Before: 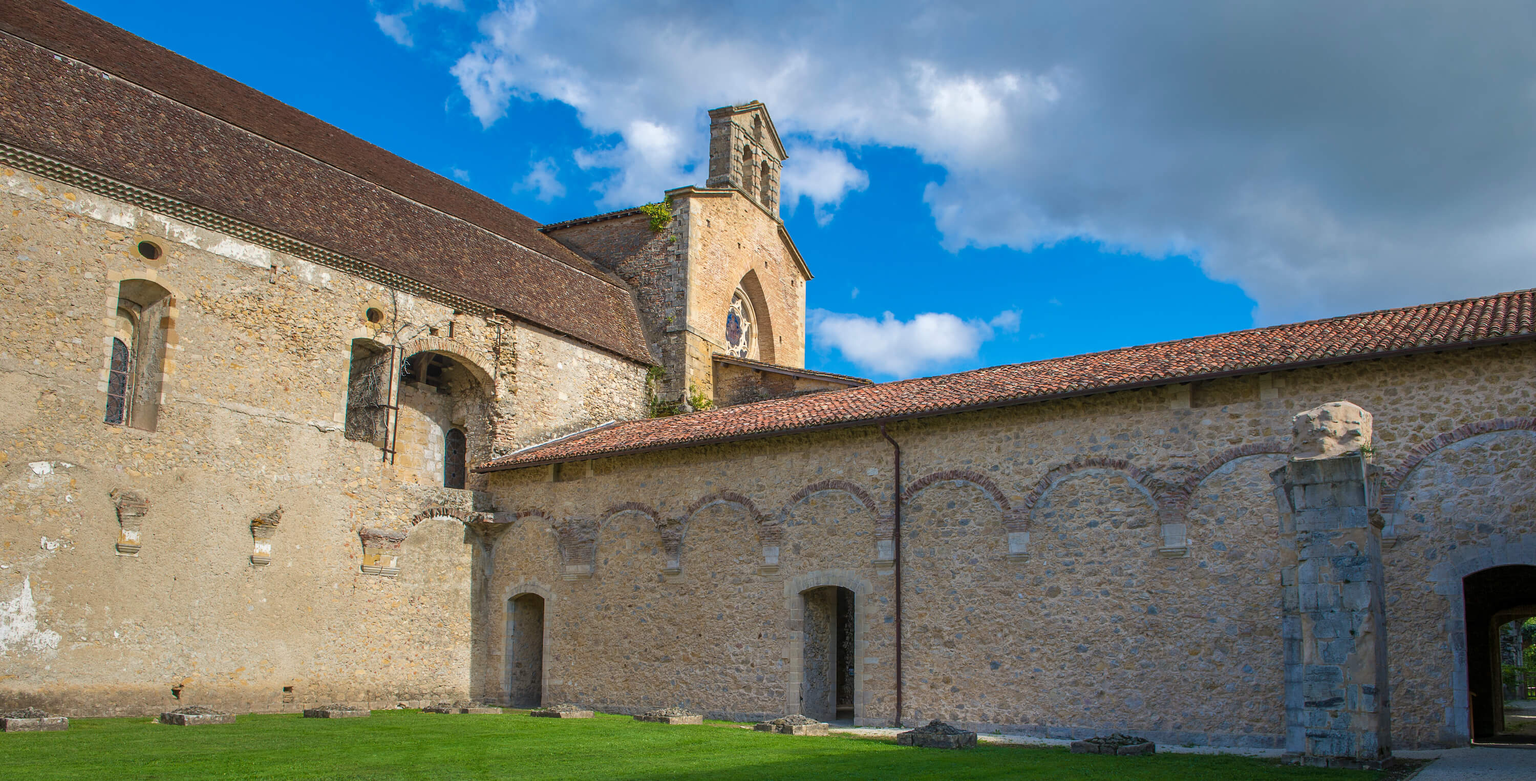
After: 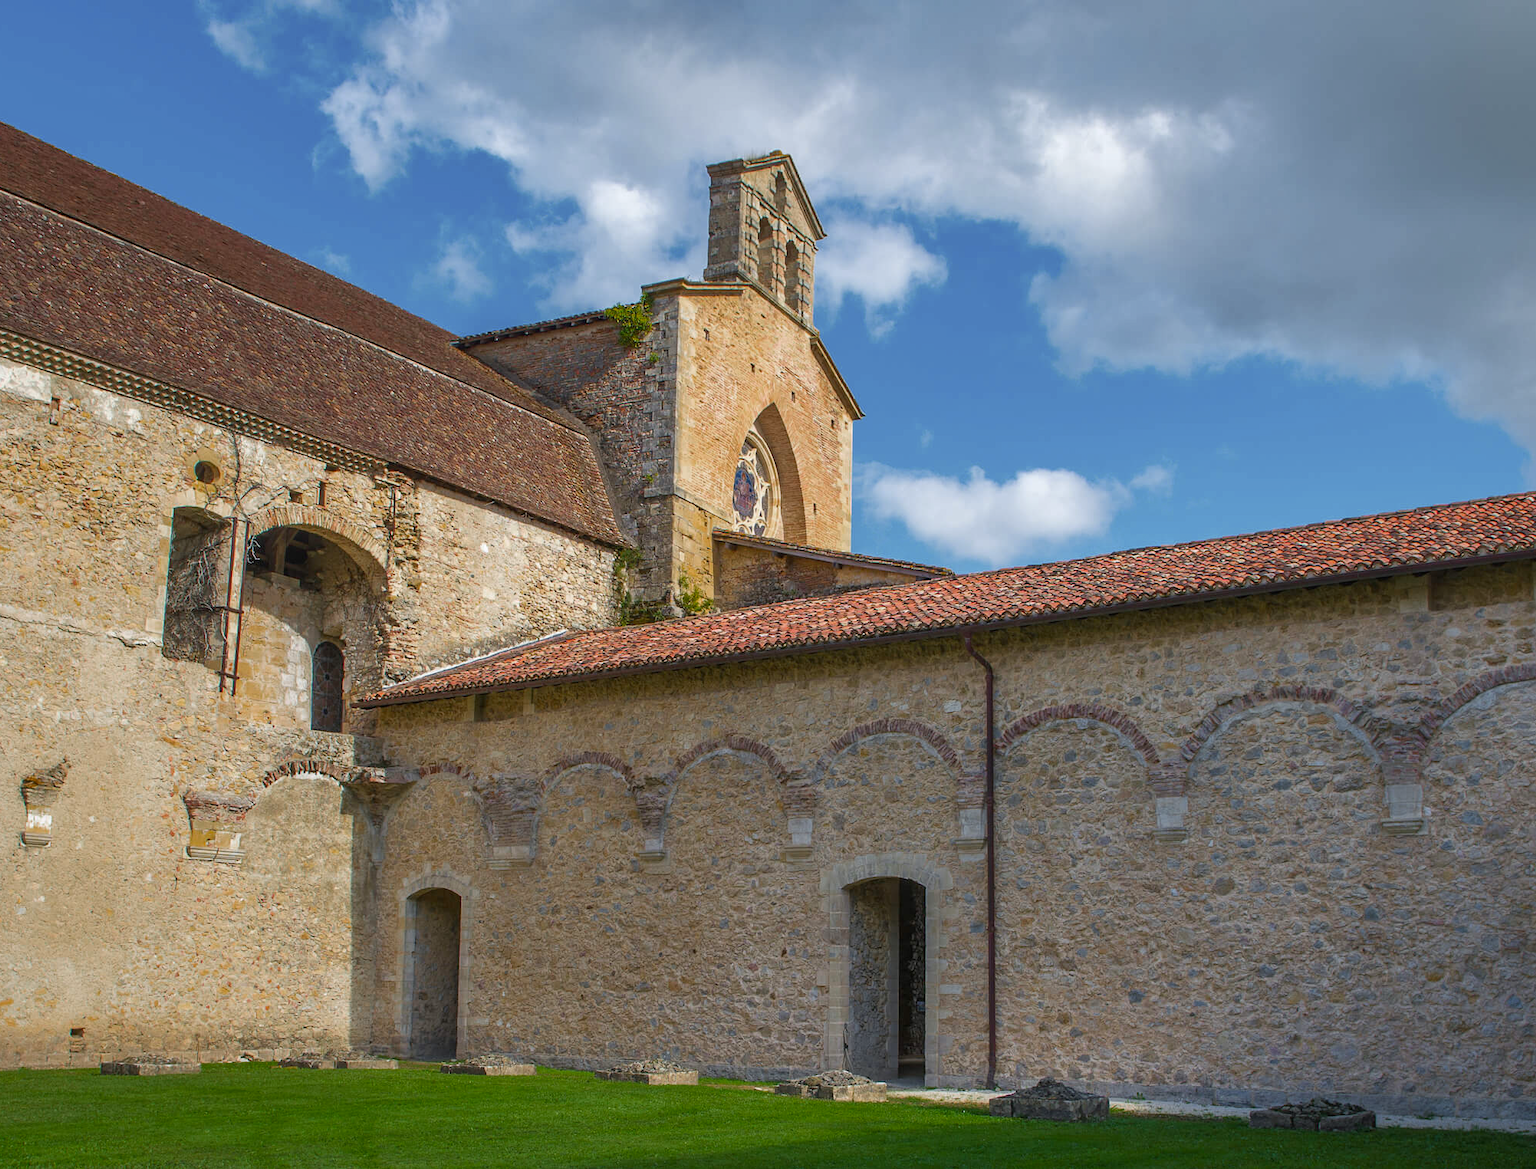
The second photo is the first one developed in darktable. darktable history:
crop: left 15.401%, right 17.831%
color zones: curves: ch0 [(0, 0.48) (0.209, 0.398) (0.305, 0.332) (0.429, 0.493) (0.571, 0.5) (0.714, 0.5) (0.857, 0.5) (1, 0.48)]; ch1 [(0, 0.633) (0.143, 0.586) (0.286, 0.489) (0.429, 0.448) (0.571, 0.31) (0.714, 0.335) (0.857, 0.492) (1, 0.633)]; ch2 [(0, 0.448) (0.143, 0.498) (0.286, 0.5) (0.429, 0.5) (0.571, 0.5) (0.714, 0.5) (0.857, 0.5) (1, 0.448)]
tone equalizer: on, module defaults
